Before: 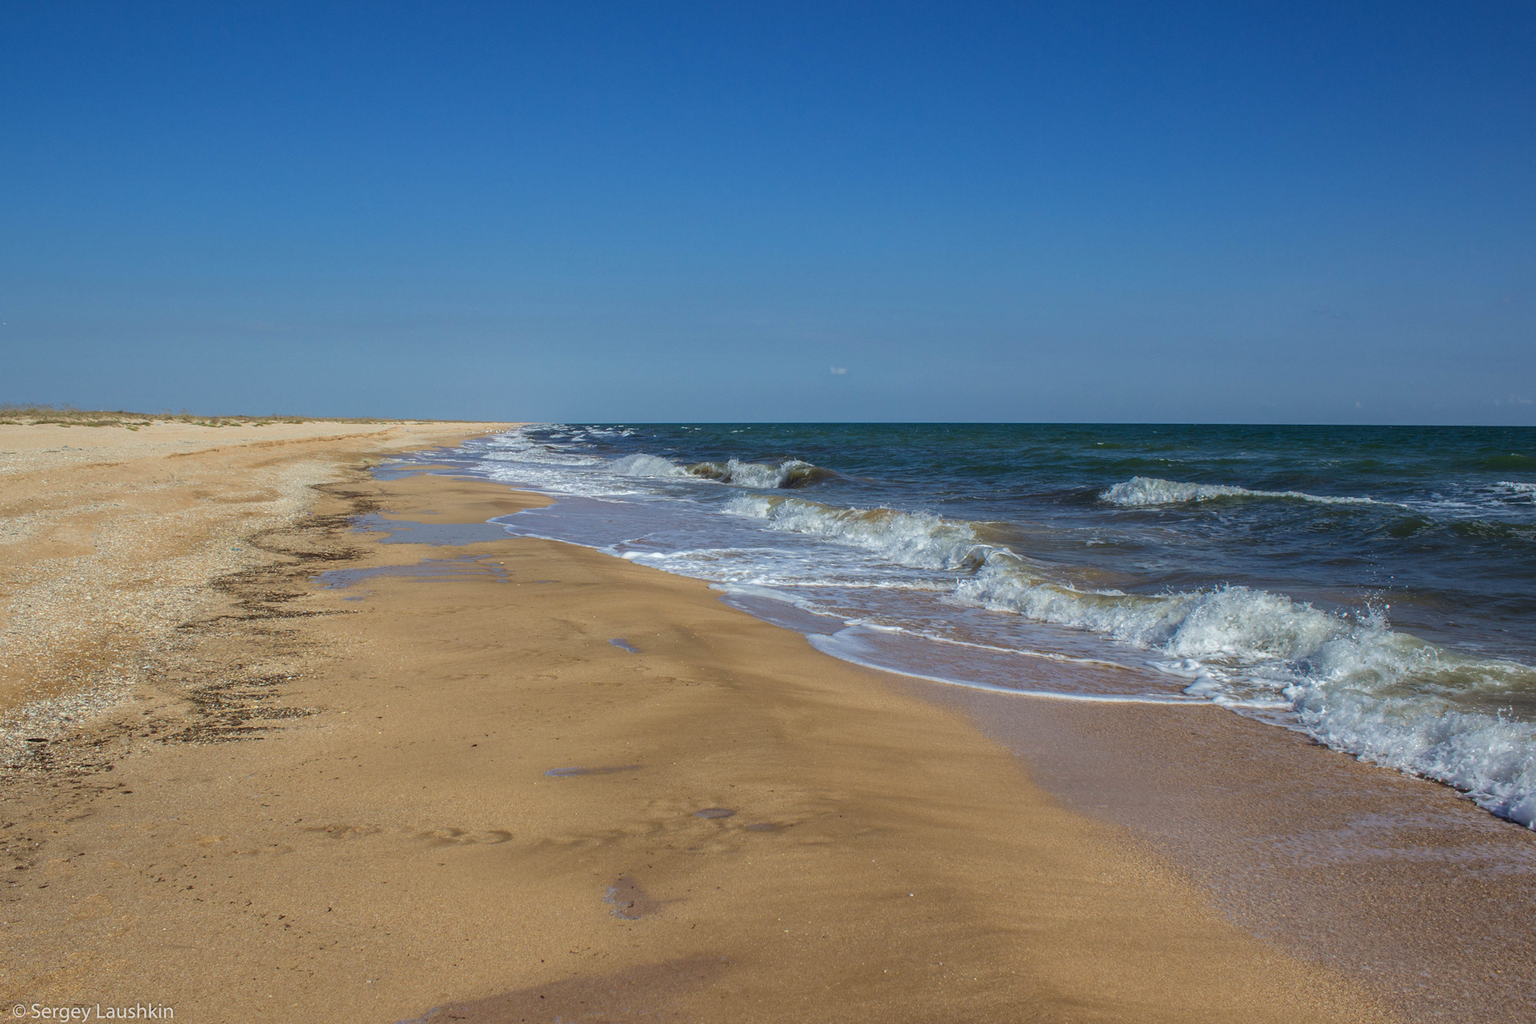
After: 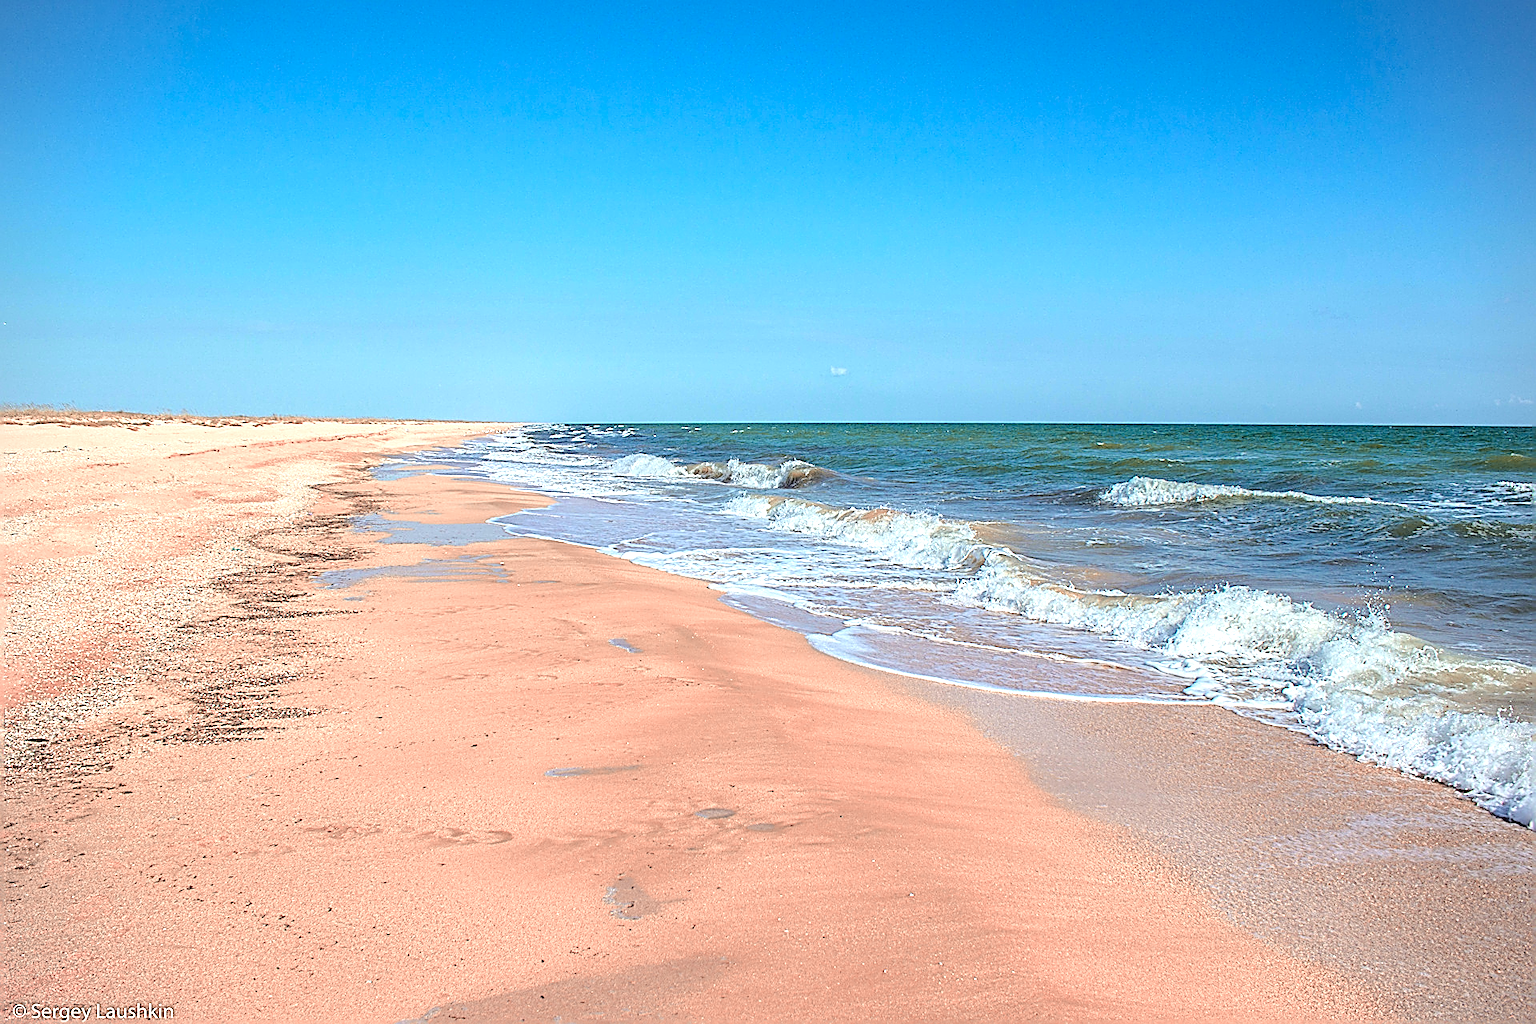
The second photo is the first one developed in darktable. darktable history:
vignetting: fall-off start 92.58%, brightness -0.401, saturation -0.304
exposure: exposure 1.998 EV, compensate highlight preservation false
tone curve: curves: ch0 [(0, 0) (0.003, 0.006) (0.011, 0.007) (0.025, 0.009) (0.044, 0.012) (0.069, 0.021) (0.1, 0.036) (0.136, 0.056) (0.177, 0.105) (0.224, 0.165) (0.277, 0.251) (0.335, 0.344) (0.399, 0.439) (0.468, 0.532) (0.543, 0.628) (0.623, 0.718) (0.709, 0.797) (0.801, 0.874) (0.898, 0.943) (1, 1)], color space Lab, independent channels, preserve colors none
local contrast: mode bilateral grid, contrast 100, coarseness 99, detail 109%, midtone range 0.2
tone equalizer: -8 EV -0.024 EV, -7 EV 0.037 EV, -6 EV -0.006 EV, -5 EV 0.007 EV, -4 EV -0.034 EV, -3 EV -0.231 EV, -2 EV -0.671 EV, -1 EV -0.972 EV, +0 EV -0.962 EV, edges refinement/feathering 500, mask exposure compensation -1.57 EV, preserve details no
sharpen: amount 1.999
color zones: curves: ch2 [(0, 0.488) (0.143, 0.417) (0.286, 0.212) (0.429, 0.179) (0.571, 0.154) (0.714, 0.415) (0.857, 0.495) (1, 0.488)]
